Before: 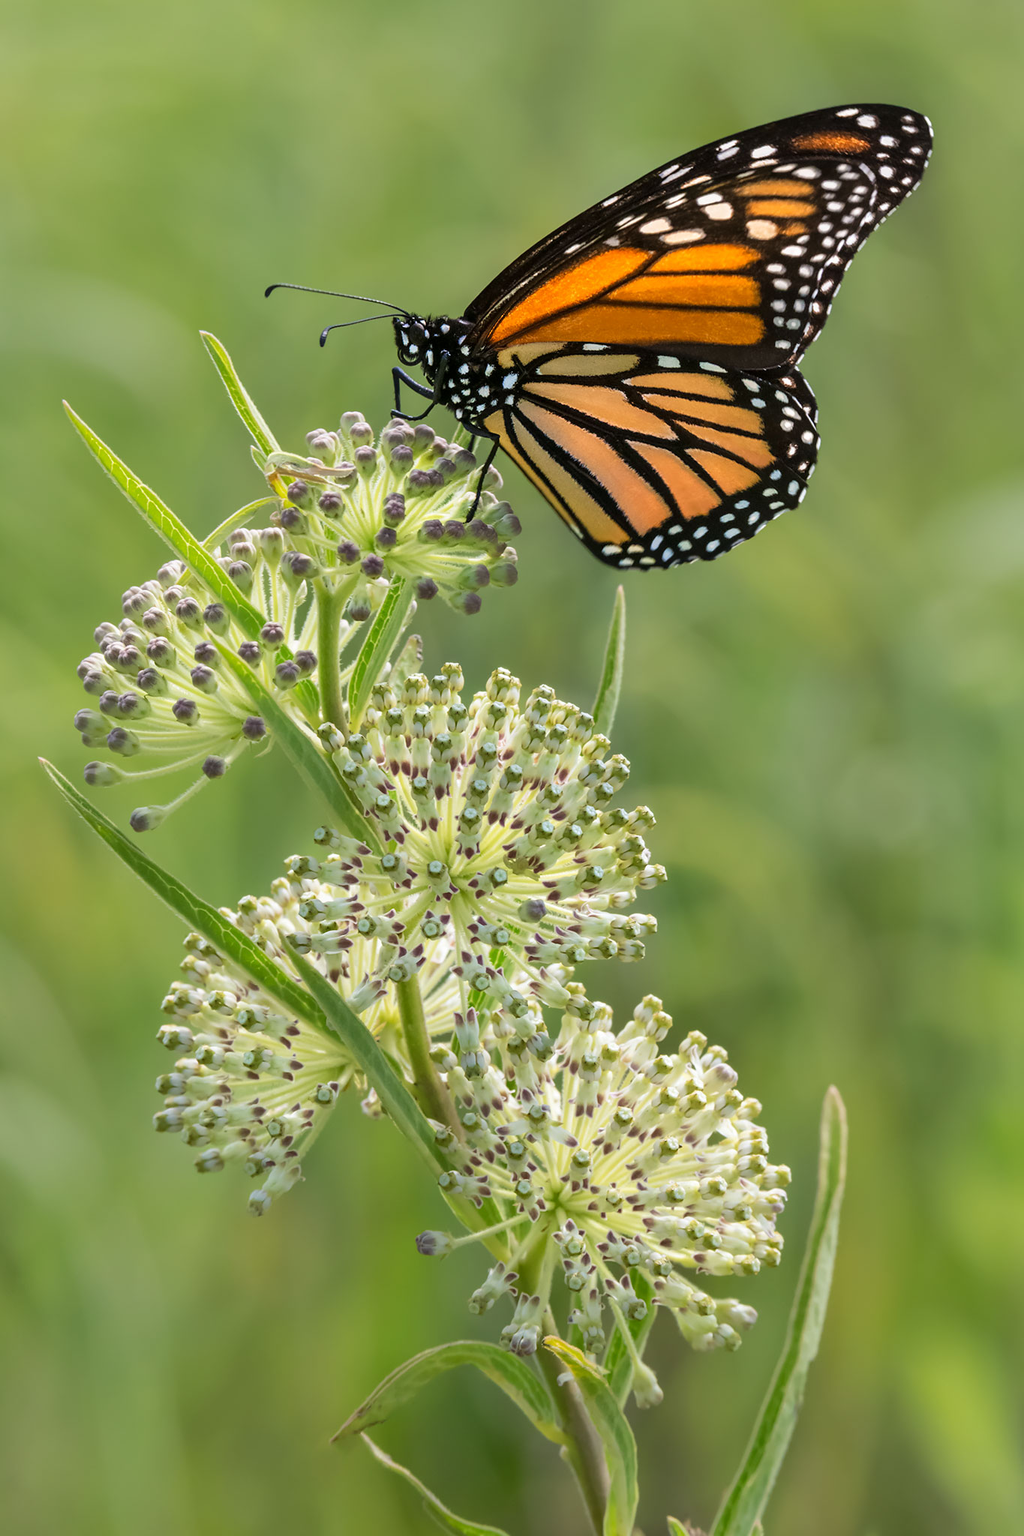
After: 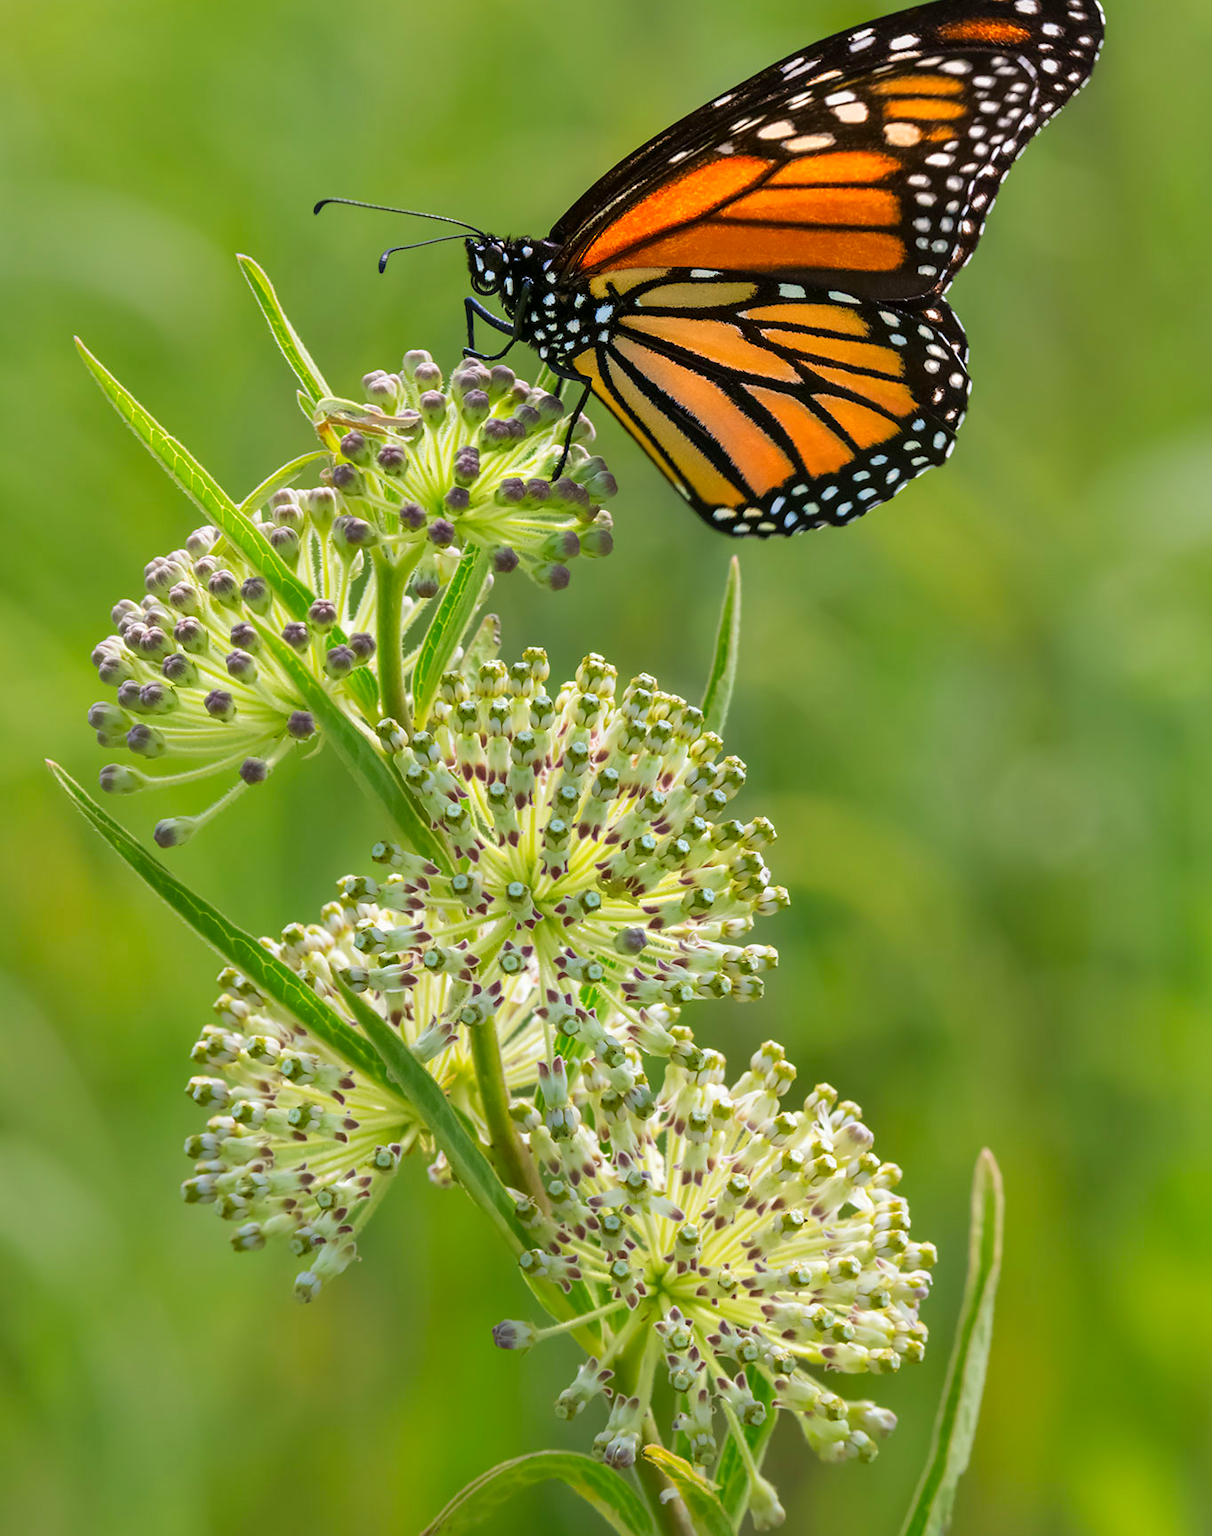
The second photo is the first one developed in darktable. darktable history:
contrast brightness saturation: brightness -0.018, saturation 0.351
crop: top 7.599%, bottom 7.967%
